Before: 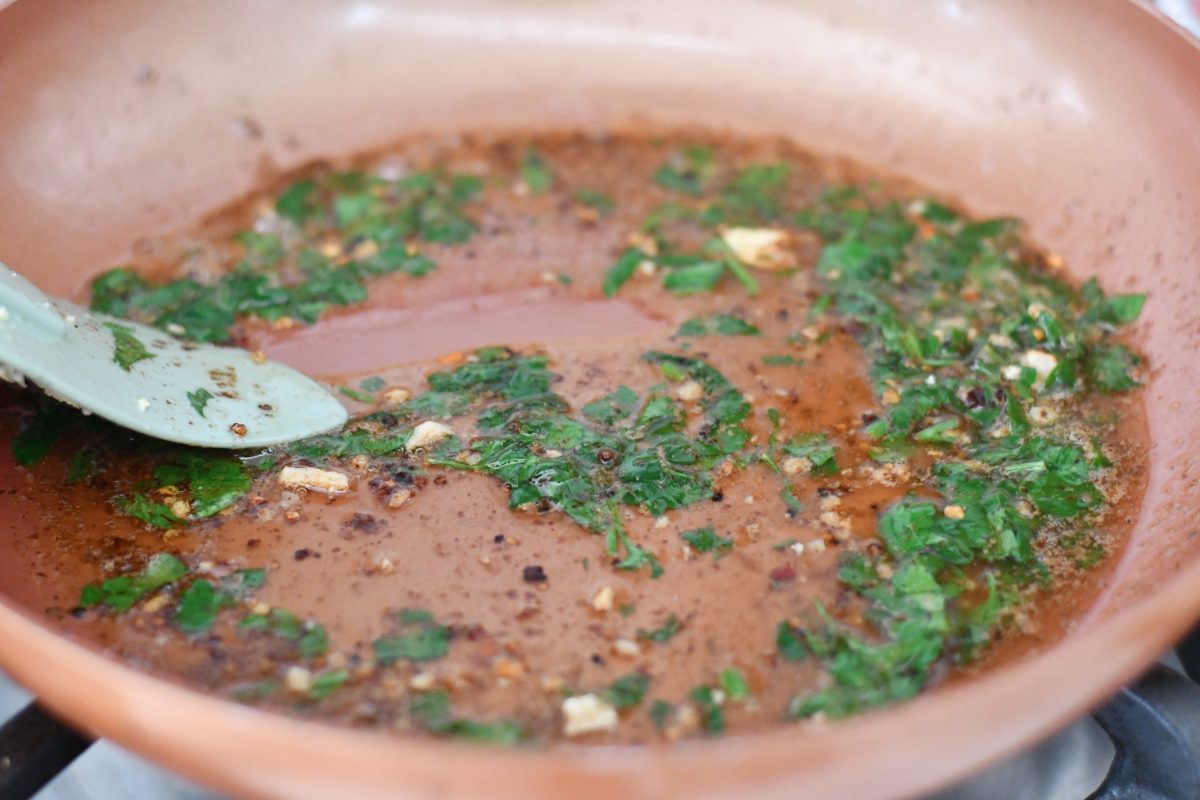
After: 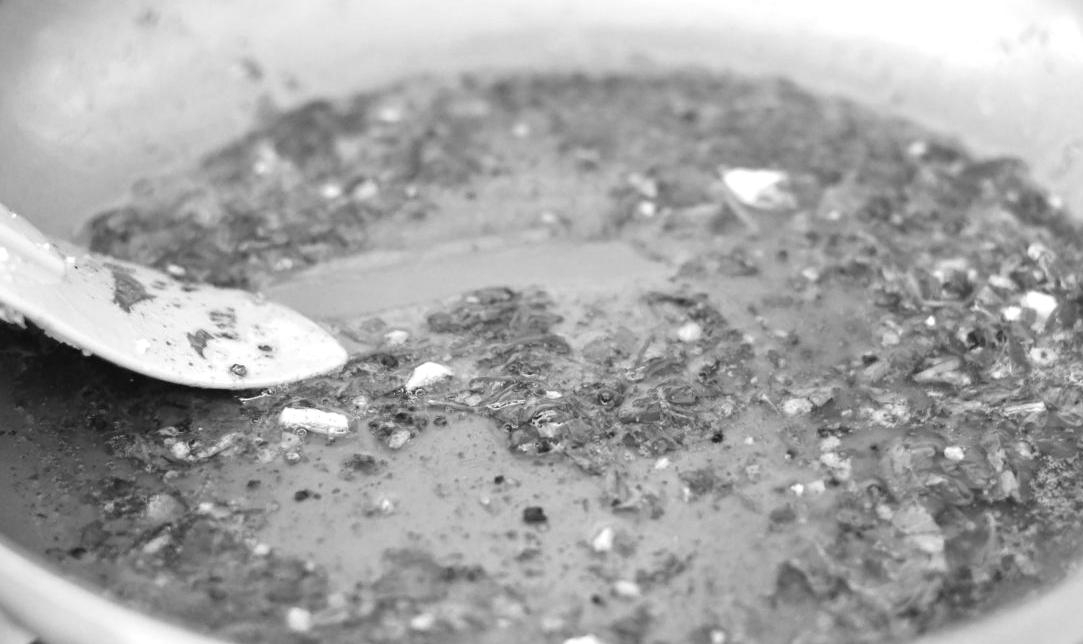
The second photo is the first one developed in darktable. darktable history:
exposure: black level correction 0, exposure 0.5 EV, compensate highlight preservation false
crop: top 7.49%, right 9.717%, bottom 11.943%
monochrome: on, module defaults
